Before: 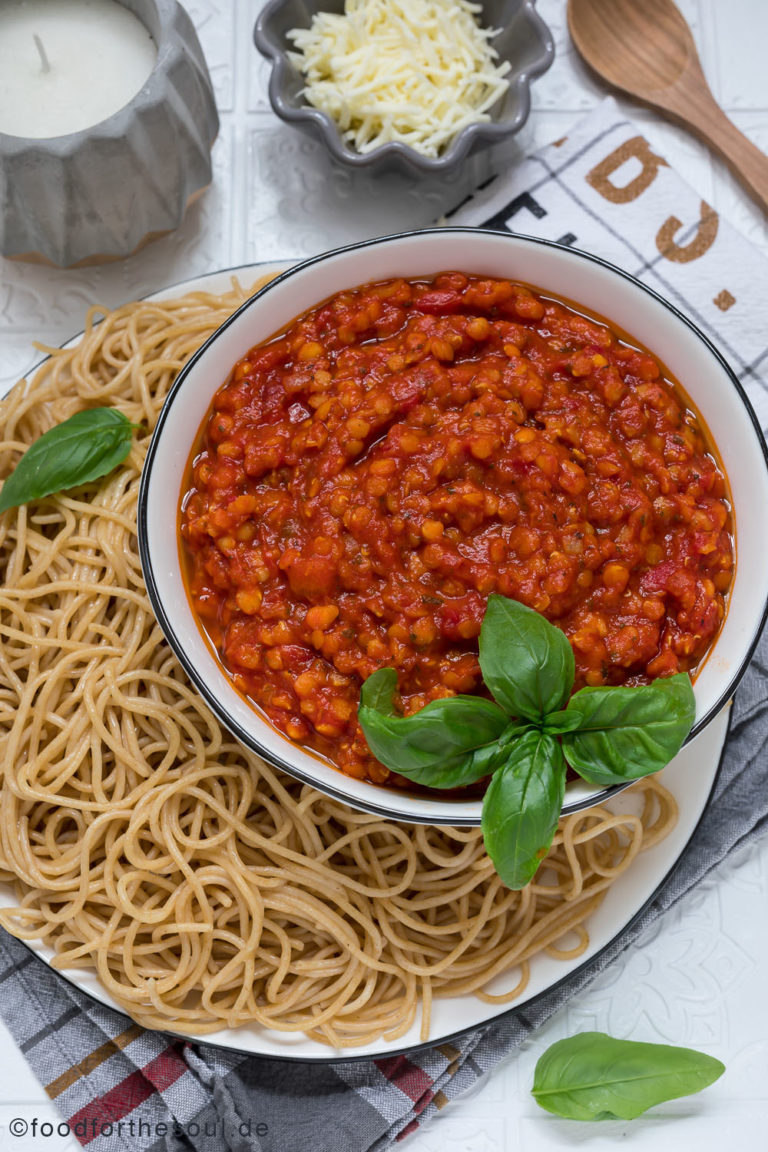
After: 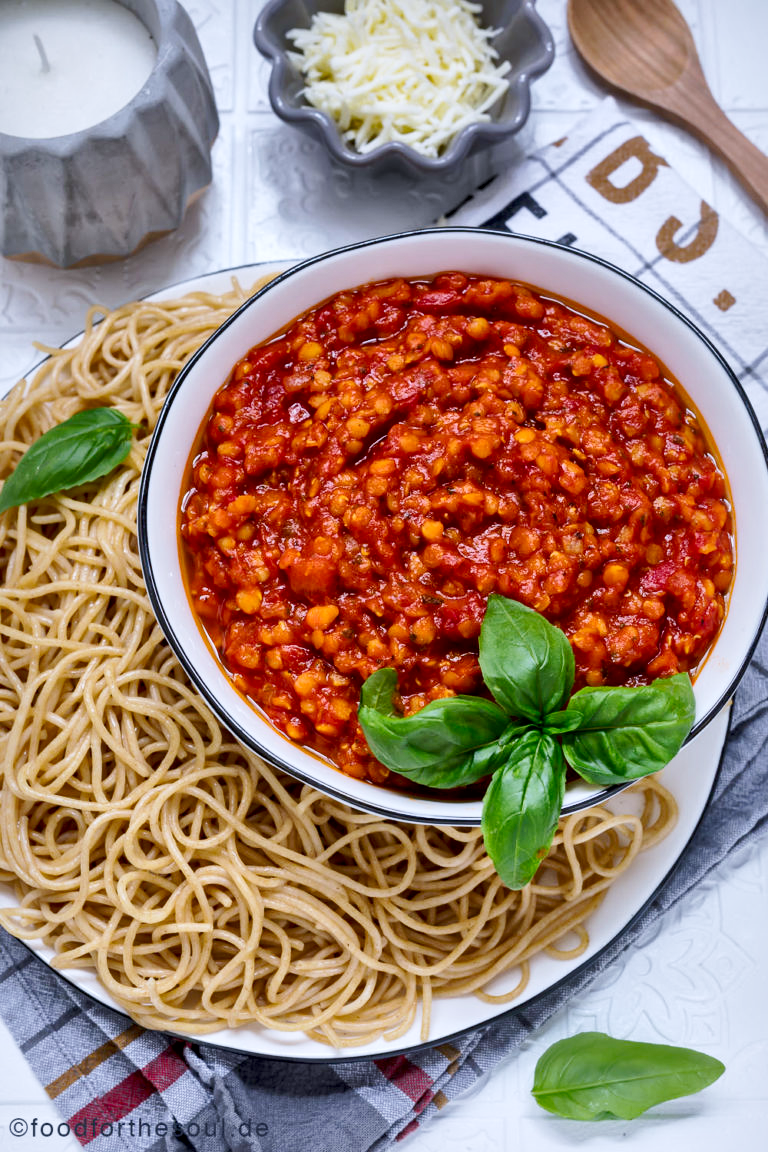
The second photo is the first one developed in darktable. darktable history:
base curve: curves: ch0 [(0, 0) (0.005, 0.002) (0.15, 0.3) (0.4, 0.7) (0.75, 0.95) (1, 1)], preserve colors none
white balance: red 0.967, blue 1.119, emerald 0.756
shadows and highlights: on, module defaults
local contrast: mode bilateral grid, contrast 20, coarseness 50, detail 171%, midtone range 0.2
exposure: exposure -0.492 EV, compensate highlight preservation false
